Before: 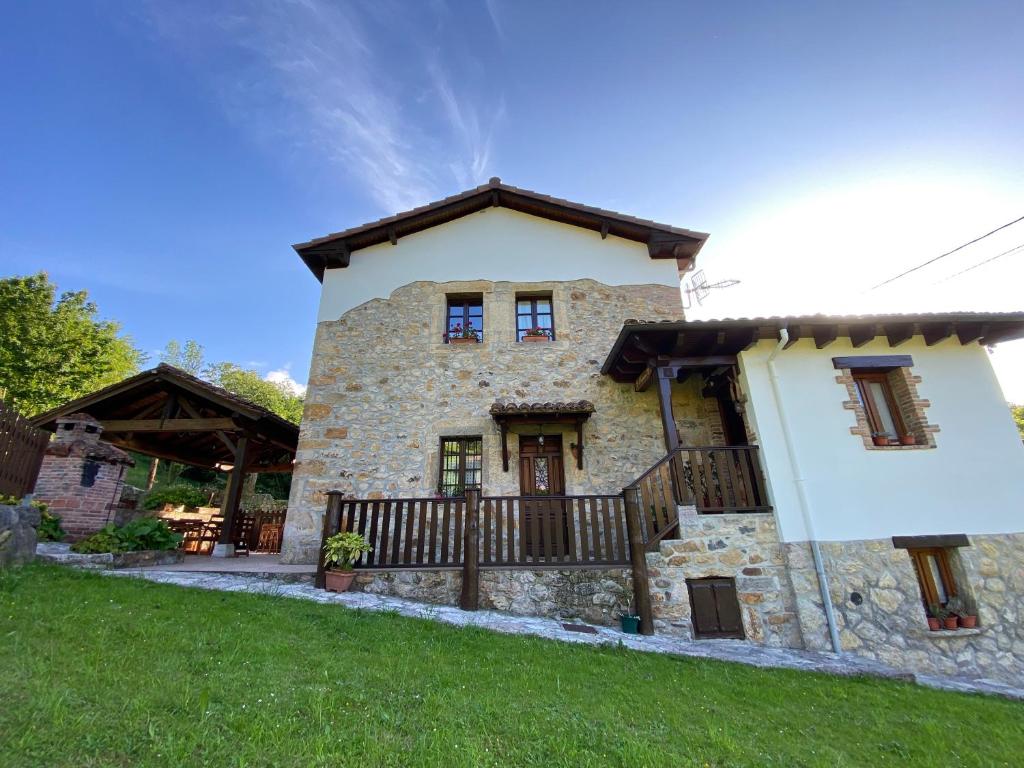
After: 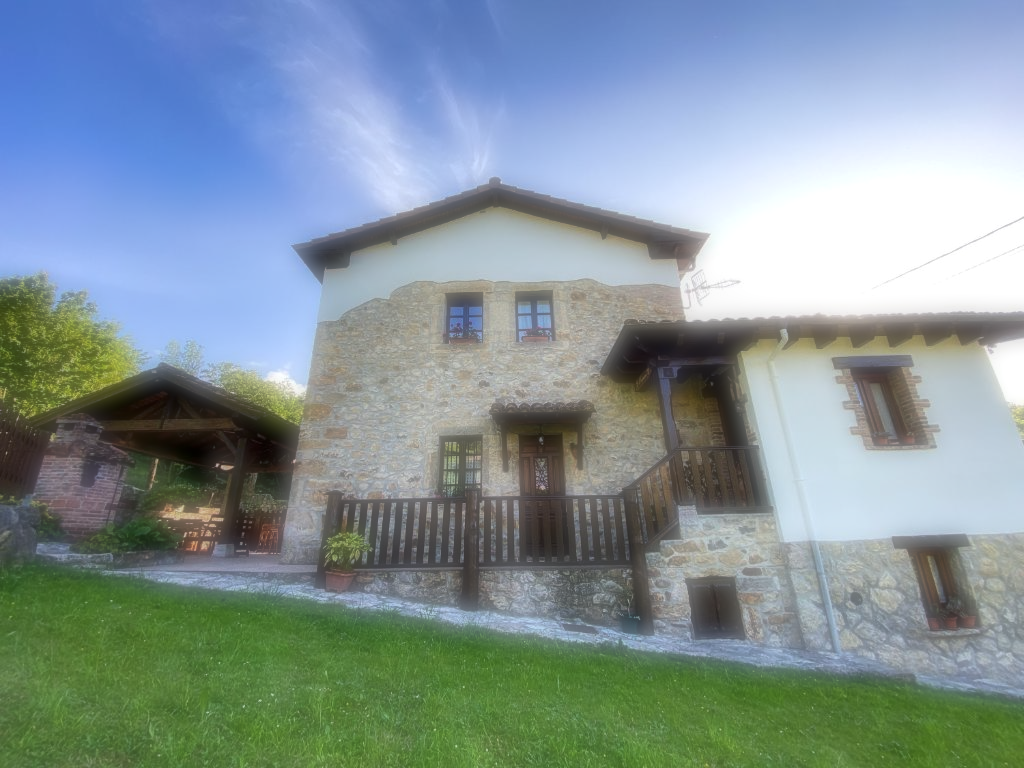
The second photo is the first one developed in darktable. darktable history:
local contrast: detail 130%
soften: on, module defaults
